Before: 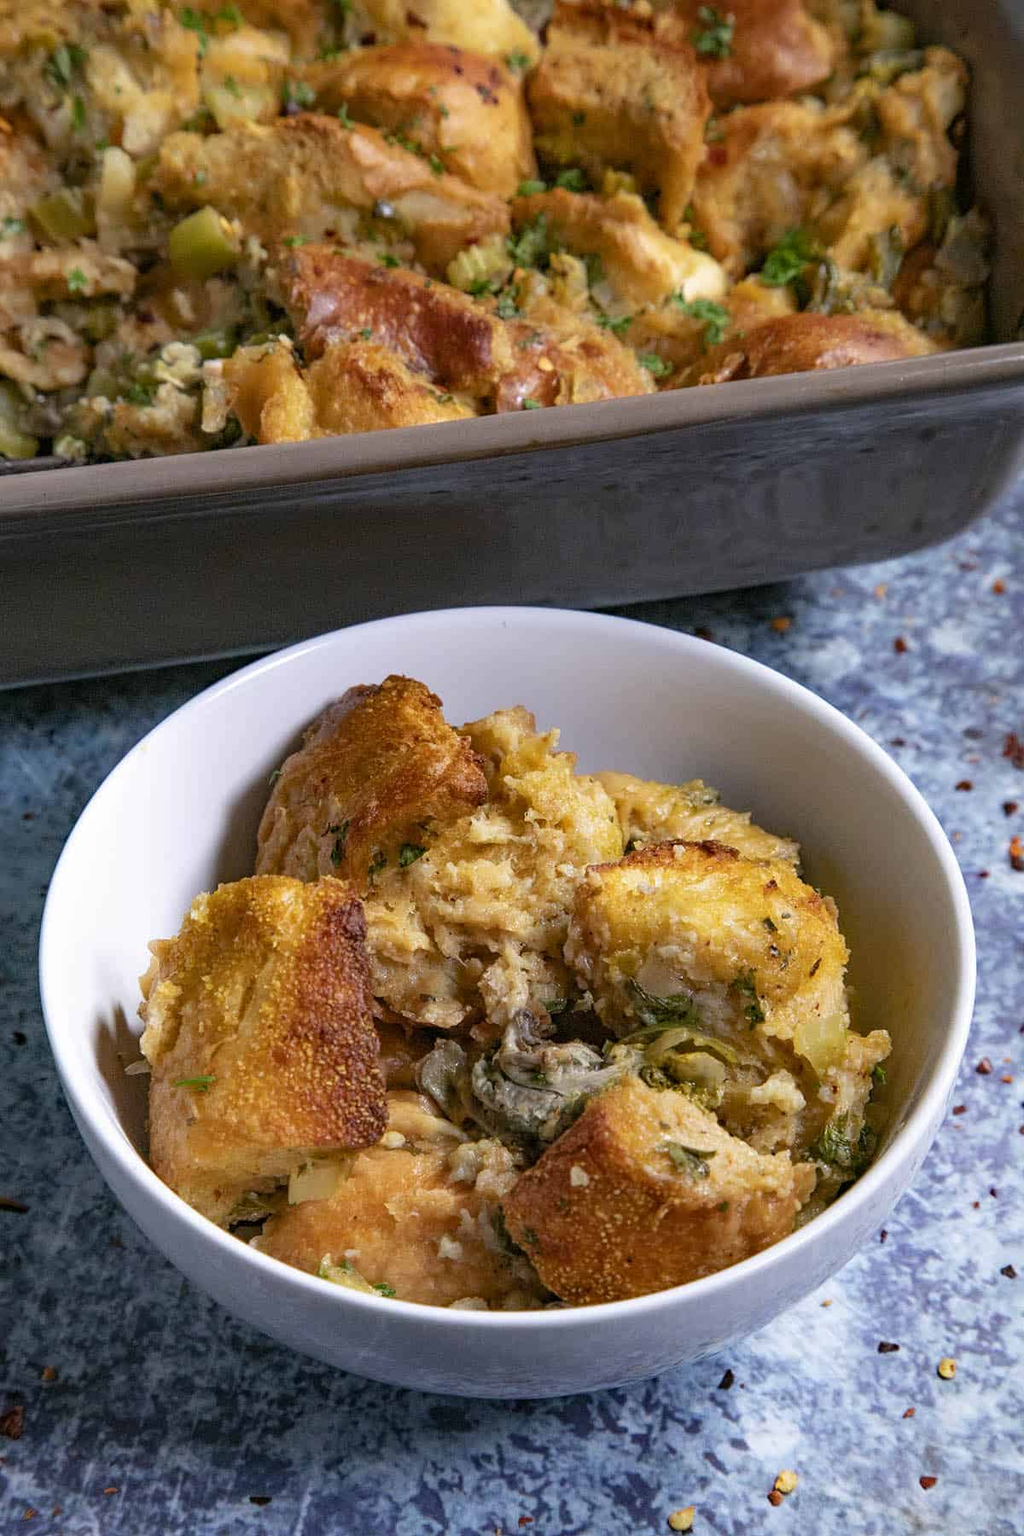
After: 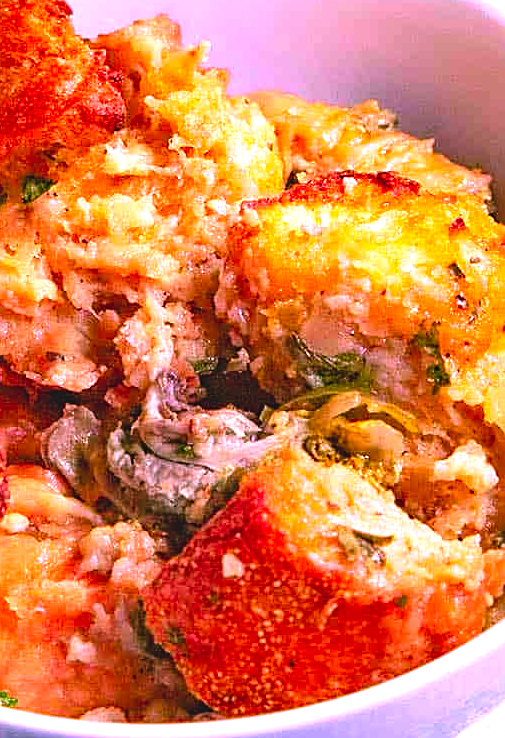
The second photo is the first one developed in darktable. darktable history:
color correction: highlights a* 19.5, highlights b* -11.53, saturation 1.69
sharpen: on, module defaults
exposure: black level correction -0.005, exposure 1 EV, compensate highlight preservation false
crop: left 37.221%, top 45.169%, right 20.63%, bottom 13.777%
color zones: curves: ch1 [(0, 0.469) (0.001, 0.469) (0.12, 0.446) (0.248, 0.469) (0.5, 0.5) (0.748, 0.5) (0.999, 0.469) (1, 0.469)]
